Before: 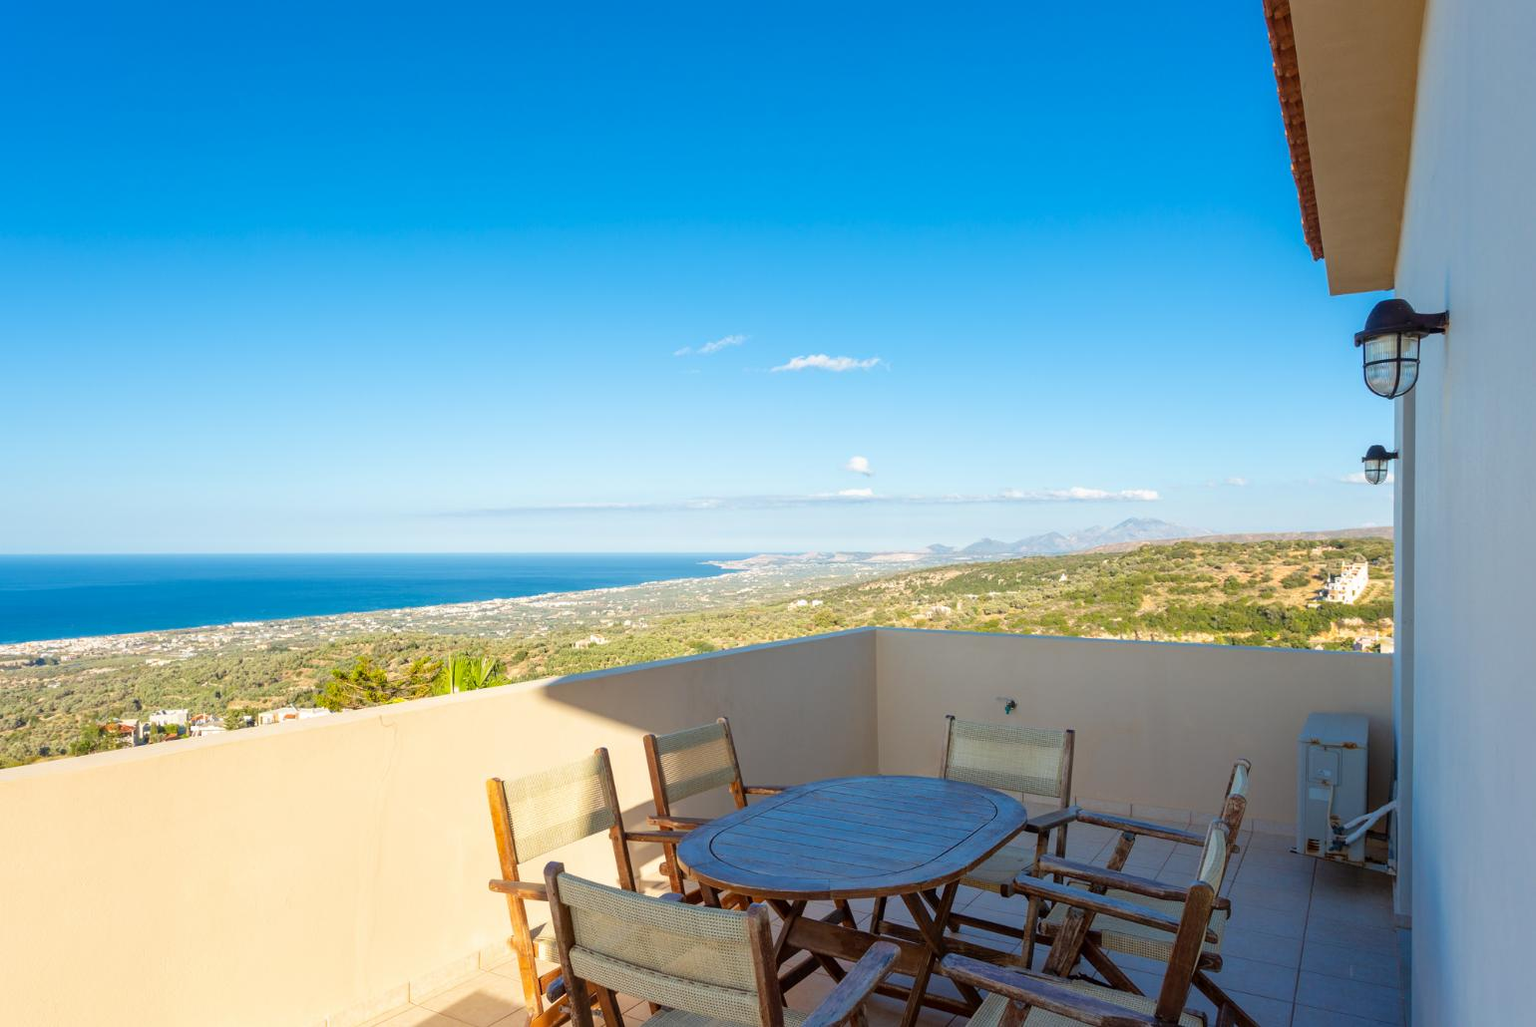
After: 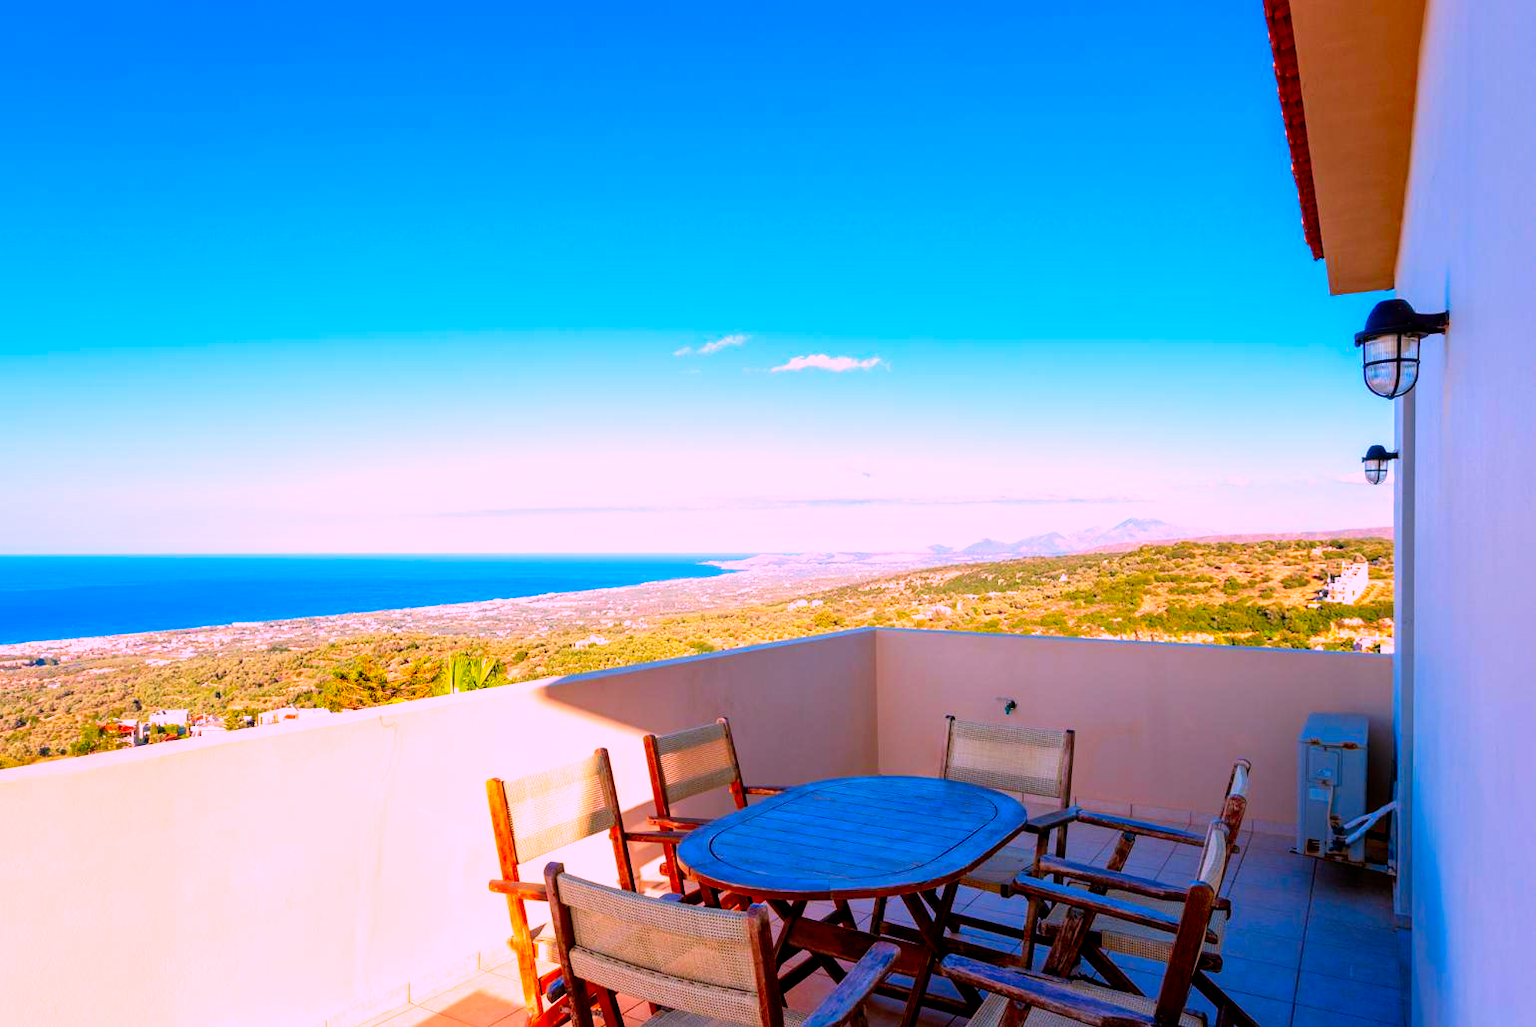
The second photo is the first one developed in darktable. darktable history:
filmic rgb: black relative exposure -8.7 EV, white relative exposure 2.7 EV, threshold 3 EV, target black luminance 0%, hardness 6.25, latitude 76.53%, contrast 1.326, shadows ↔ highlights balance -0.349%, preserve chrominance no, color science v4 (2020), enable highlight reconstruction true
color correction: highlights a* 19.5, highlights b* -11.53, saturation 1.69
rotate and perspective: automatic cropping original format, crop left 0, crop top 0
